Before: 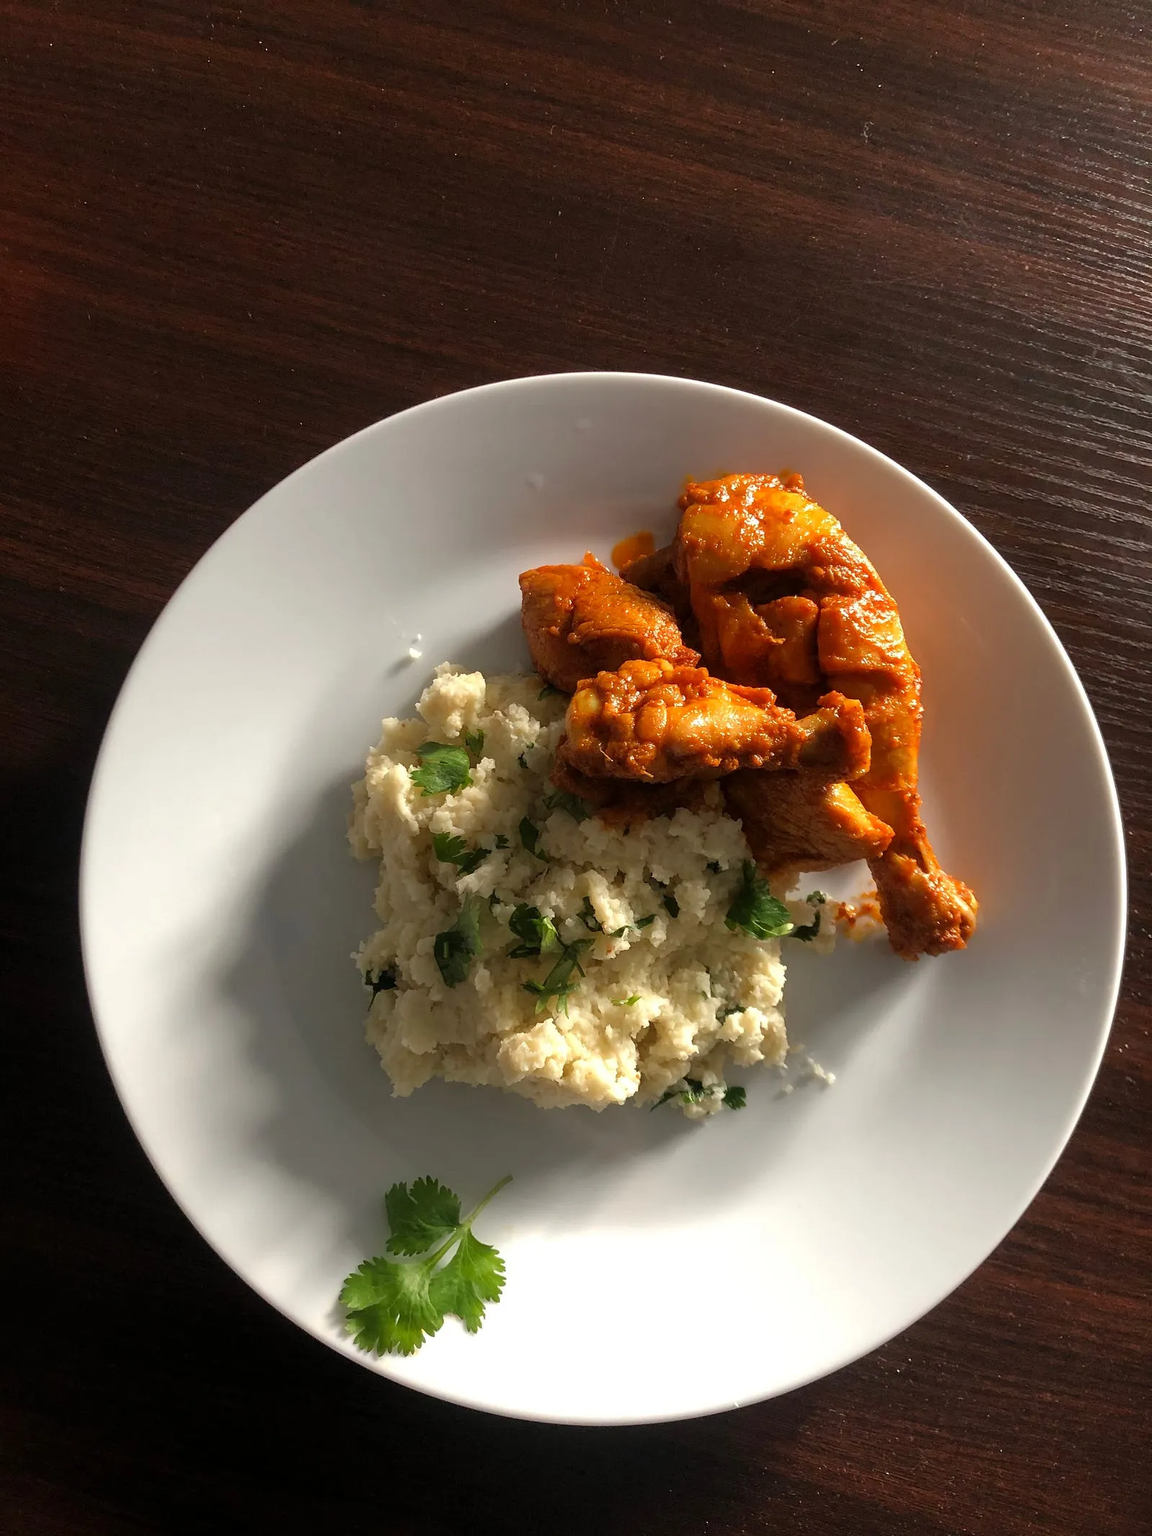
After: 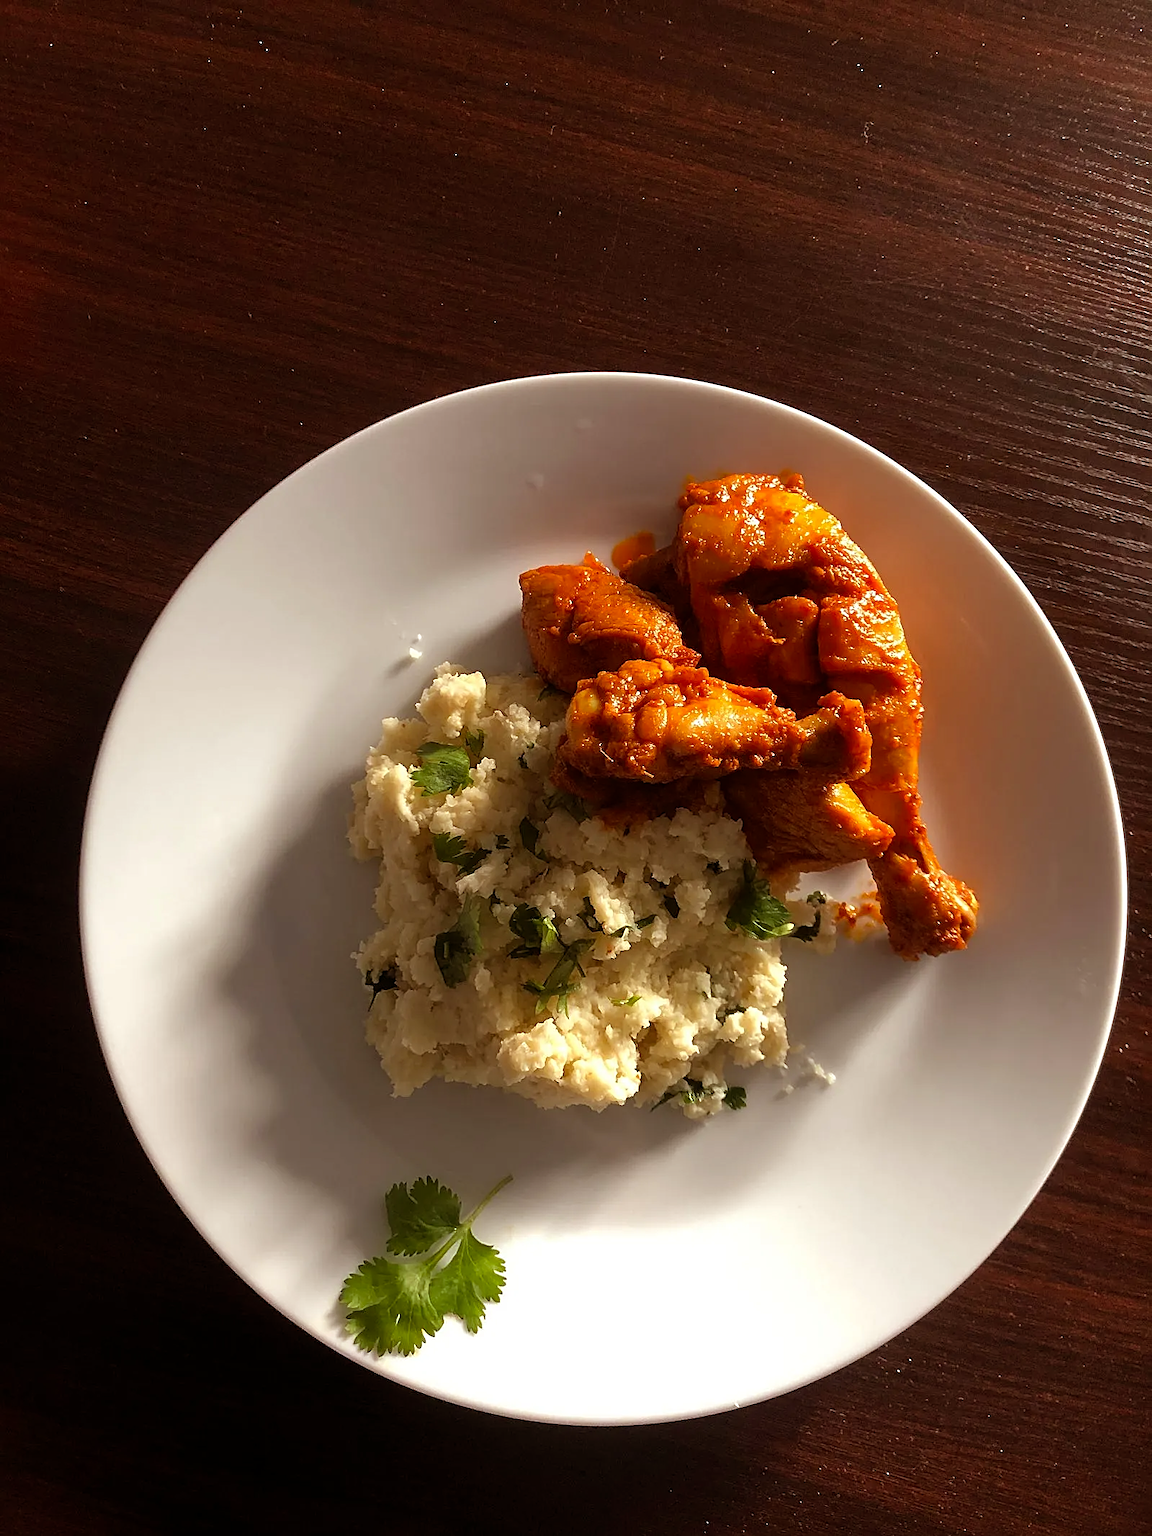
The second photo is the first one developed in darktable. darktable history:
rgb levels: mode RGB, independent channels, levels [[0, 0.5, 1], [0, 0.521, 1], [0, 0.536, 1]]
sharpen: amount 0.6
